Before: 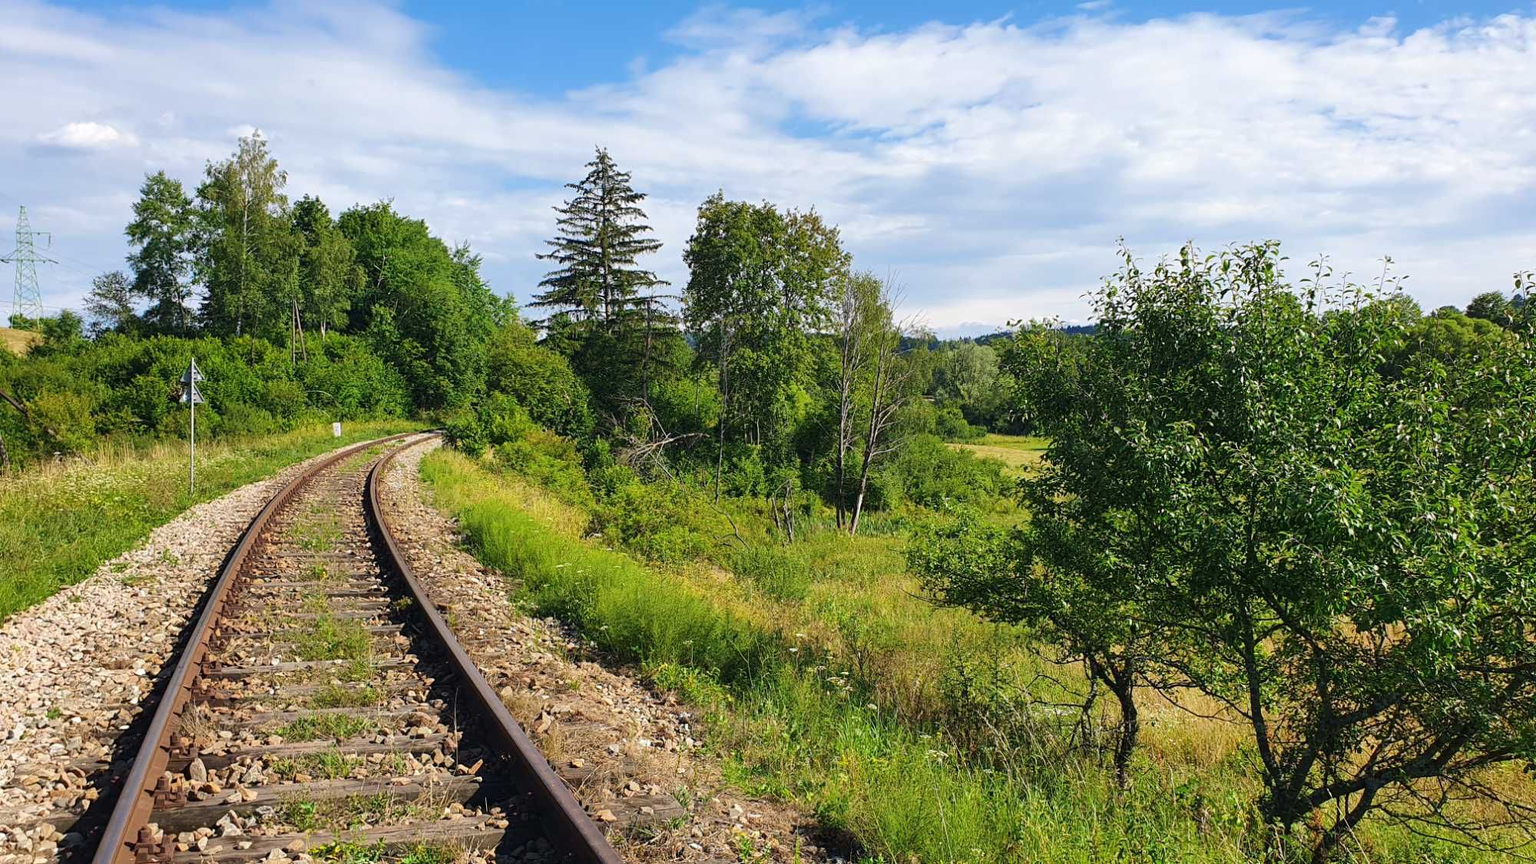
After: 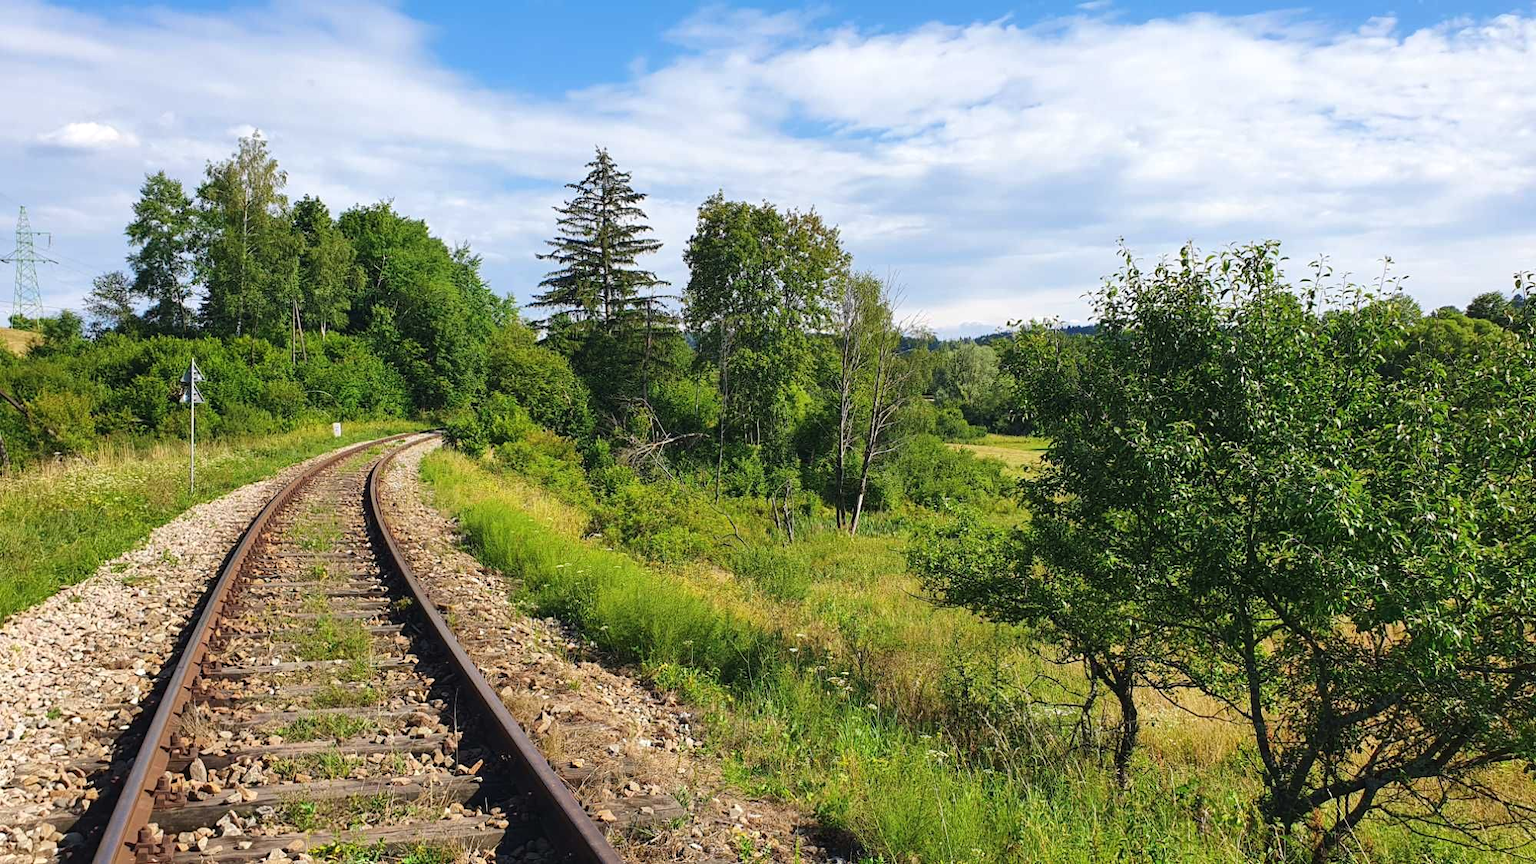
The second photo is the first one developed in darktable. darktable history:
exposure: black level correction -0.001, exposure 0.079 EV, compensate exposure bias true, compensate highlight preservation false
